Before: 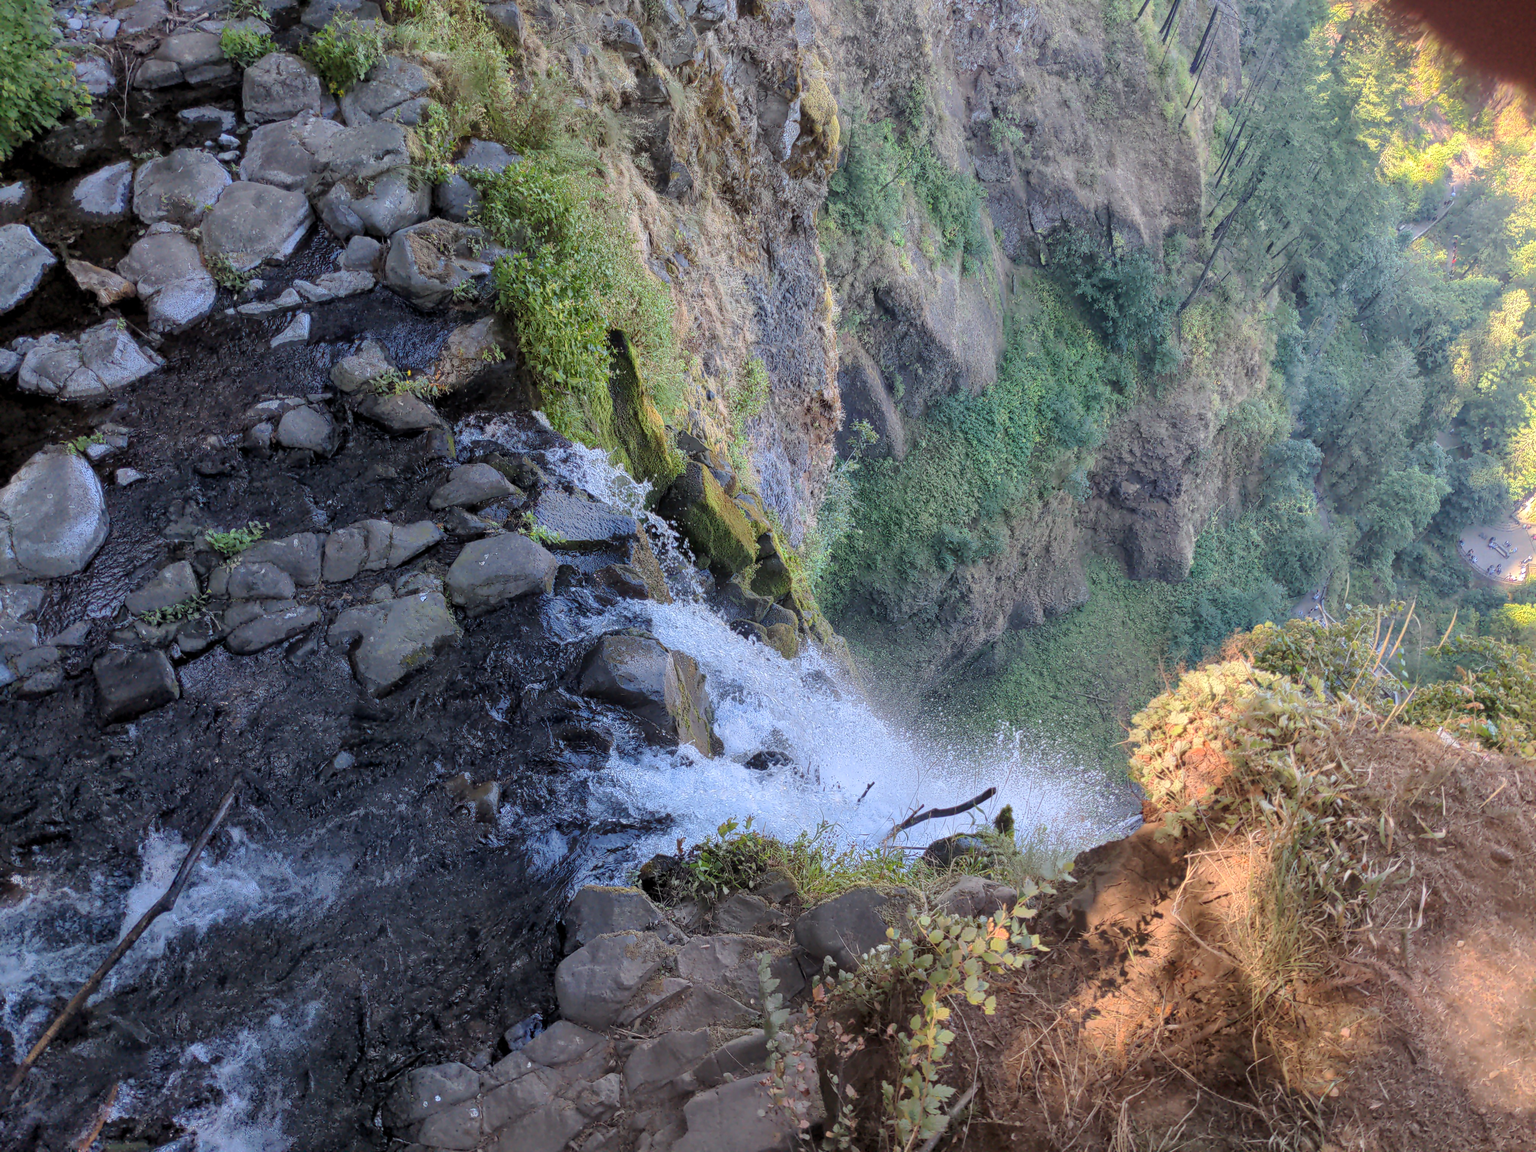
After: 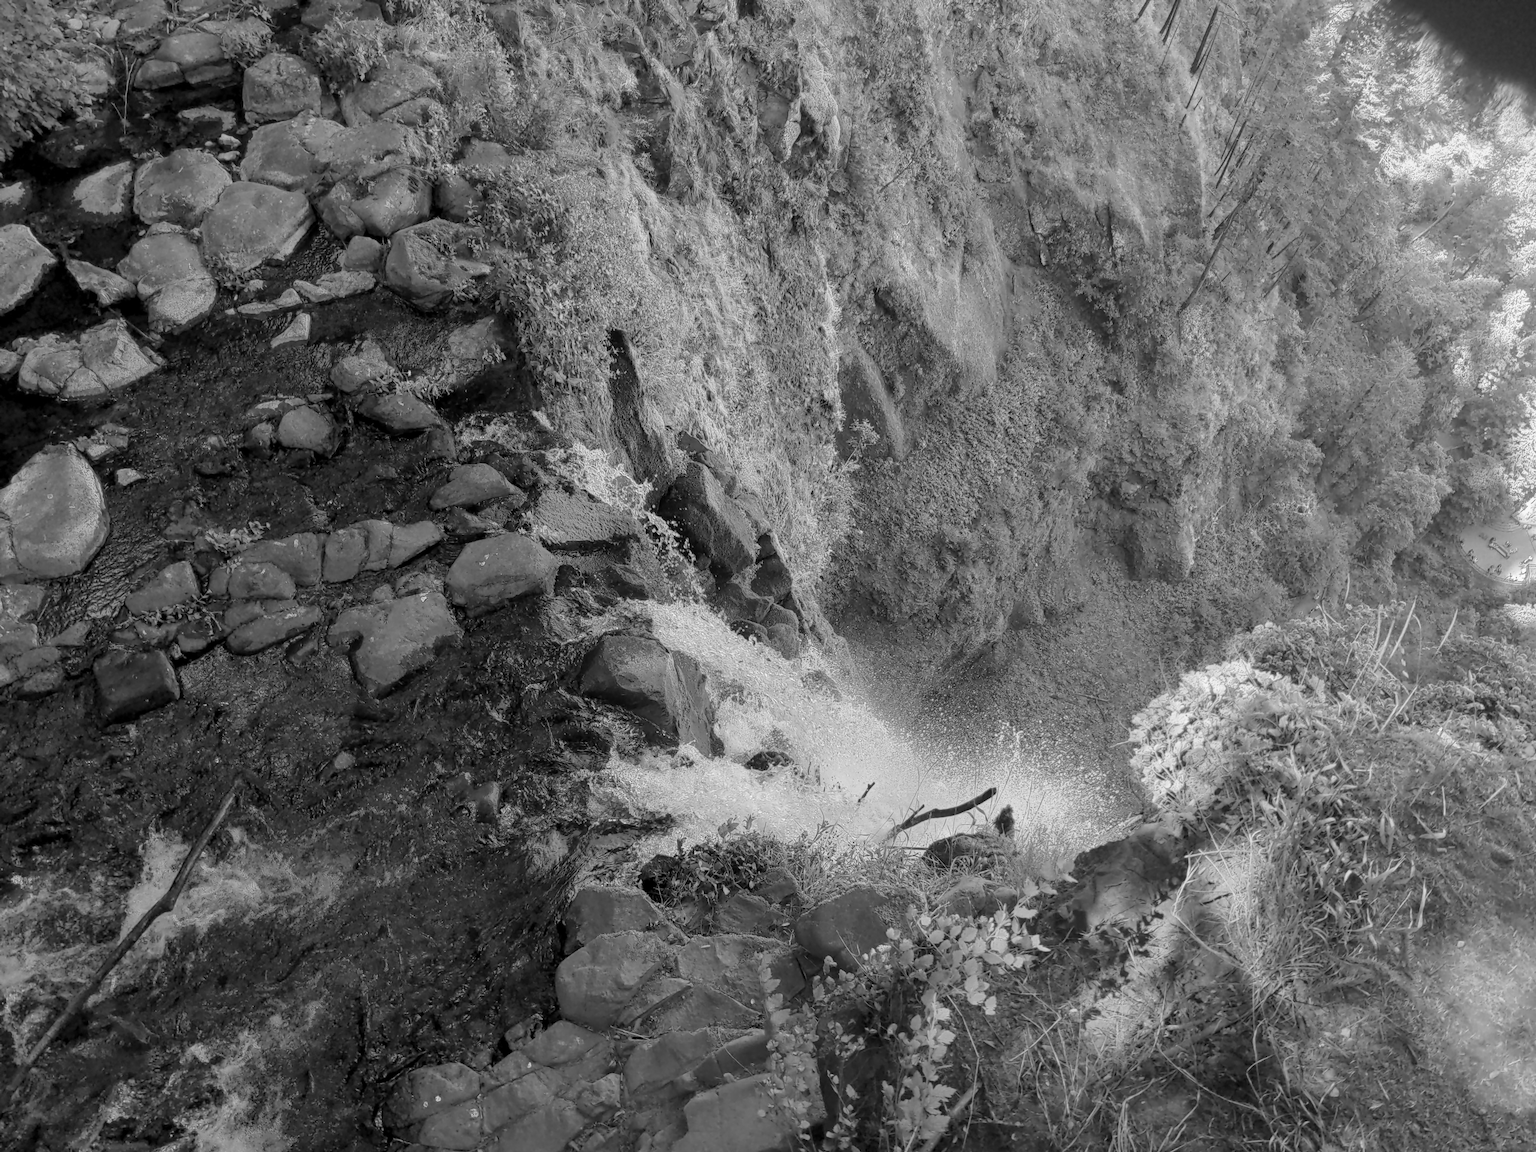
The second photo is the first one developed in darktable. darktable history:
white balance: red 0.925, blue 1.046
color correction: highlights a* 10.12, highlights b* 39.04, shadows a* 14.62, shadows b* 3.37
monochrome: a -3.63, b -0.465
